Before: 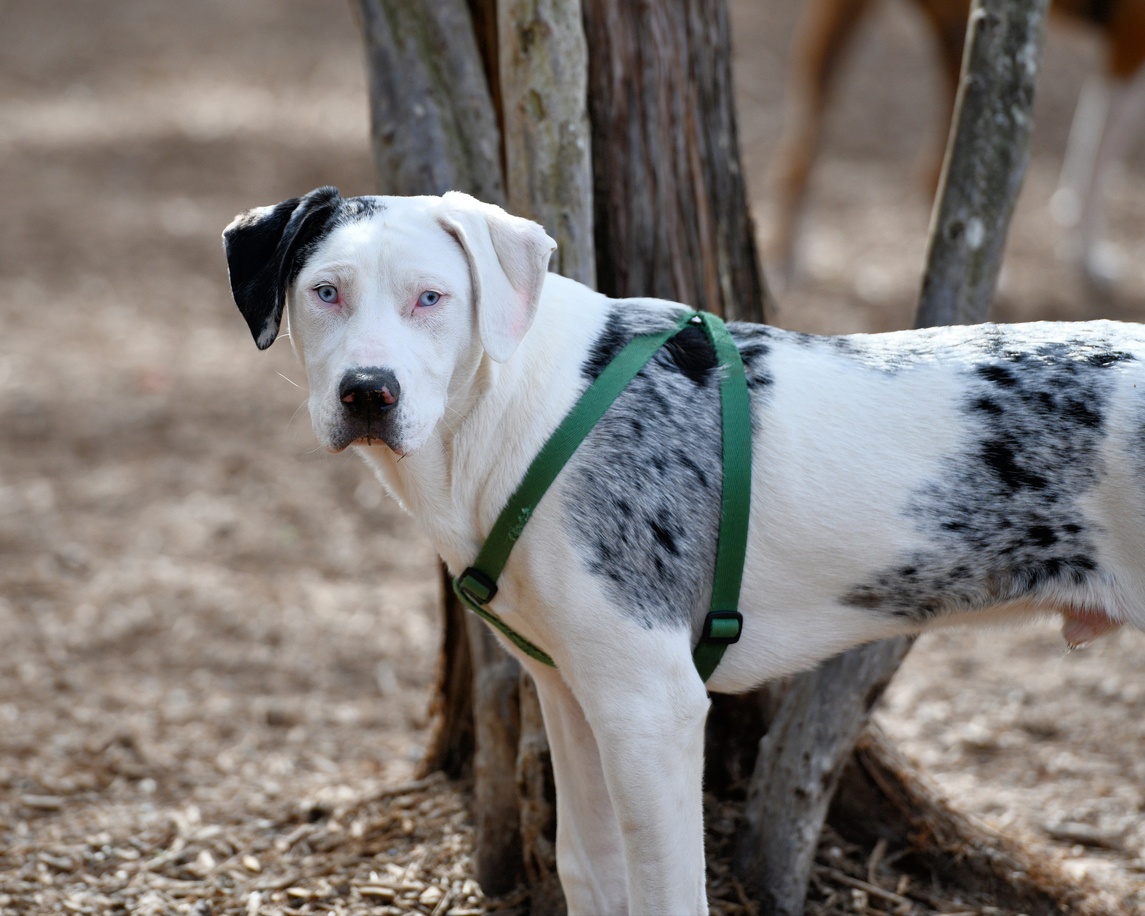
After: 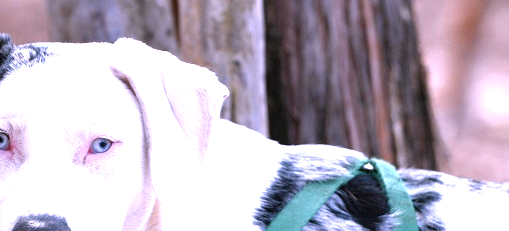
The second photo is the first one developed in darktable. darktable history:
crop: left 28.712%, top 16.788%, right 26.775%, bottom 57.954%
color correction: highlights a* 15.53, highlights b* -20.64
exposure: black level correction 0, exposure 1.2 EV, compensate exposure bias true, compensate highlight preservation false
